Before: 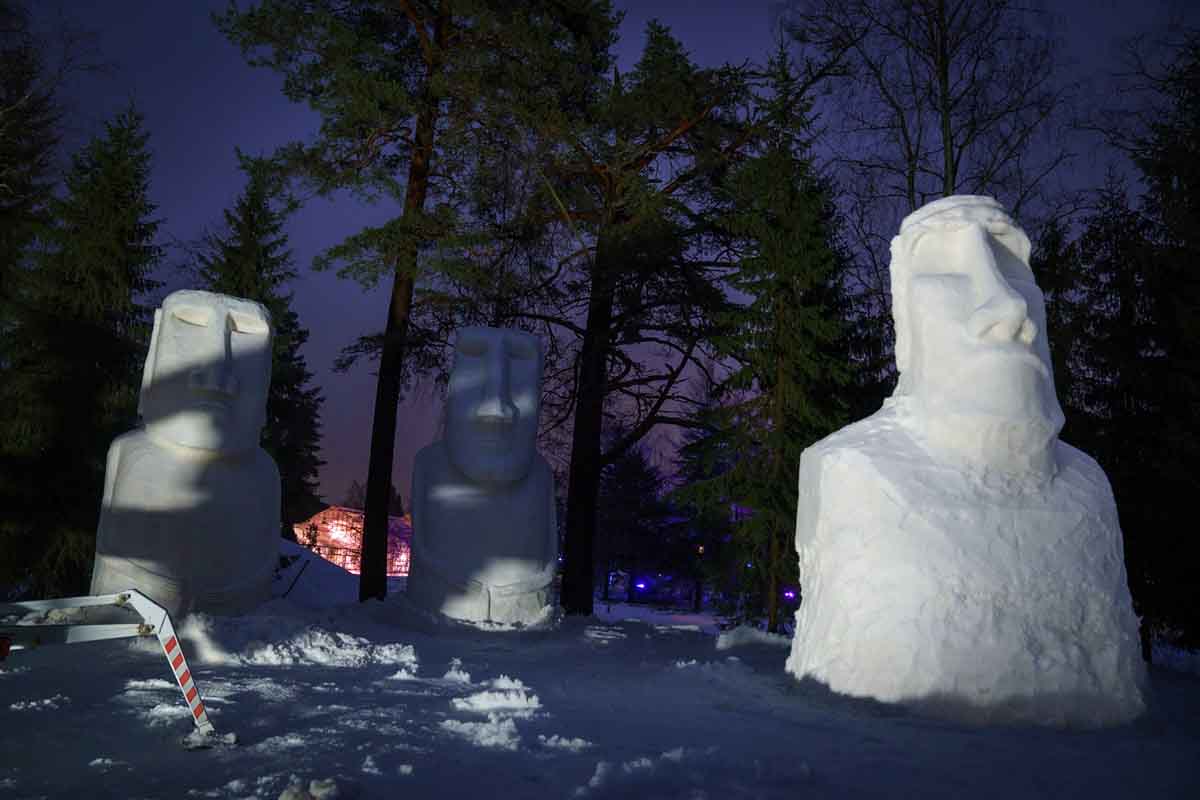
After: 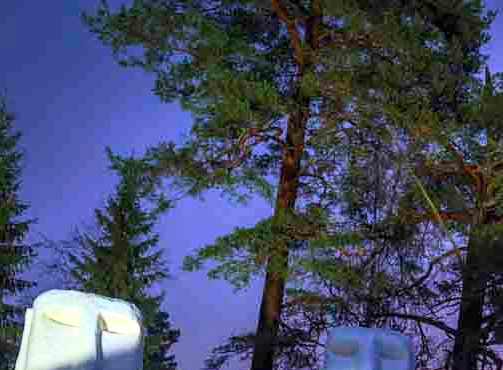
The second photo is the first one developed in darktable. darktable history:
crop and rotate: left 10.817%, top 0.062%, right 47.194%, bottom 53.626%
local contrast: on, module defaults
exposure: exposure 1.137 EV, compensate highlight preservation false
contrast brightness saturation: contrast 0.24, brightness 0.26, saturation 0.39
